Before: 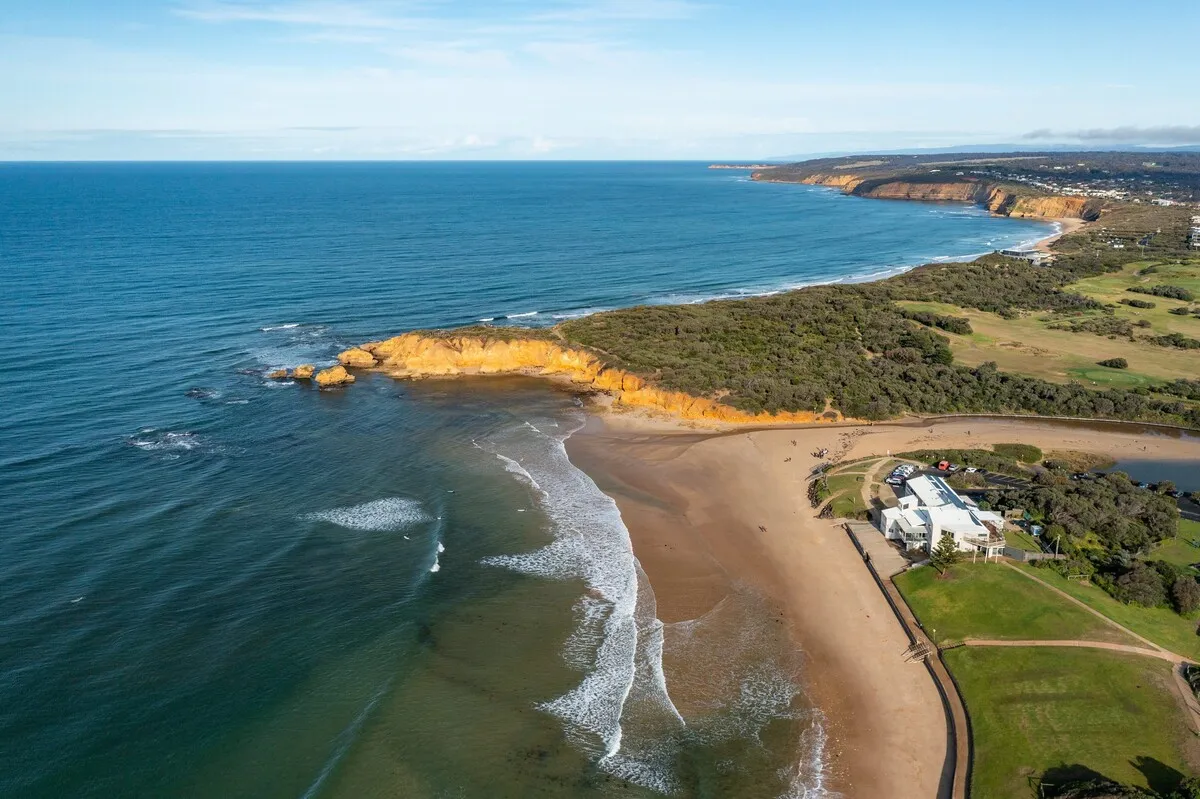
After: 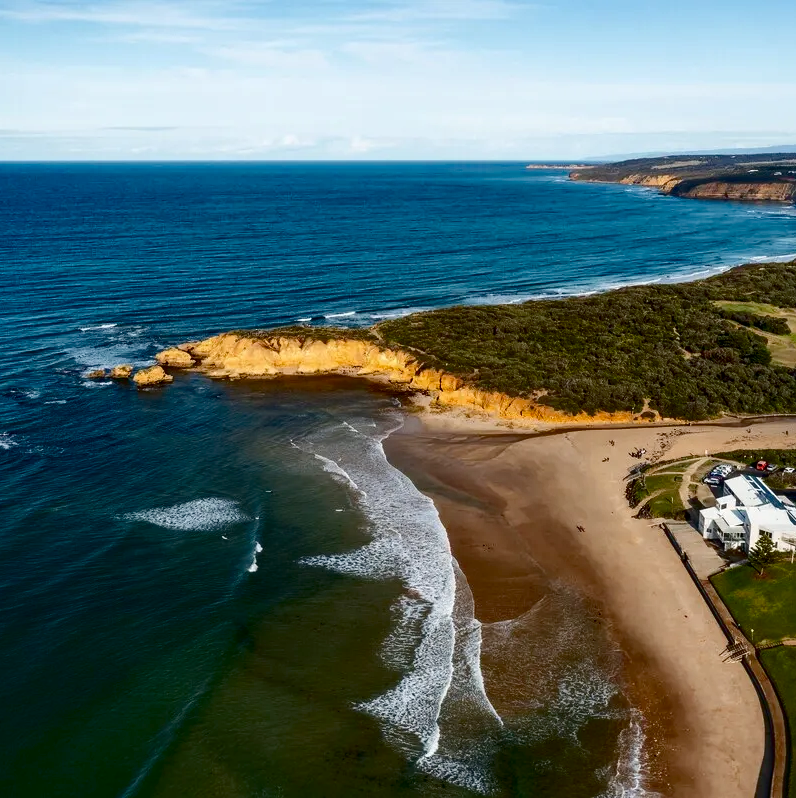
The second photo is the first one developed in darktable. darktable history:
crop and rotate: left 15.222%, right 18.384%
tone curve: curves: ch0 [(0, 0) (0.003, 0.006) (0.011, 0.007) (0.025, 0.01) (0.044, 0.015) (0.069, 0.023) (0.1, 0.031) (0.136, 0.045) (0.177, 0.066) (0.224, 0.098) (0.277, 0.139) (0.335, 0.194) (0.399, 0.254) (0.468, 0.346) (0.543, 0.45) (0.623, 0.56) (0.709, 0.667) (0.801, 0.78) (0.898, 0.891) (1, 1)], color space Lab, independent channels, preserve colors none
color balance rgb: perceptual saturation grading › global saturation 20%, perceptual saturation grading › highlights -25.034%, perceptual saturation grading › shadows 25.394%, saturation formula JzAzBz (2021)
local contrast: mode bilateral grid, contrast 19, coarseness 51, detail 120%, midtone range 0.2
